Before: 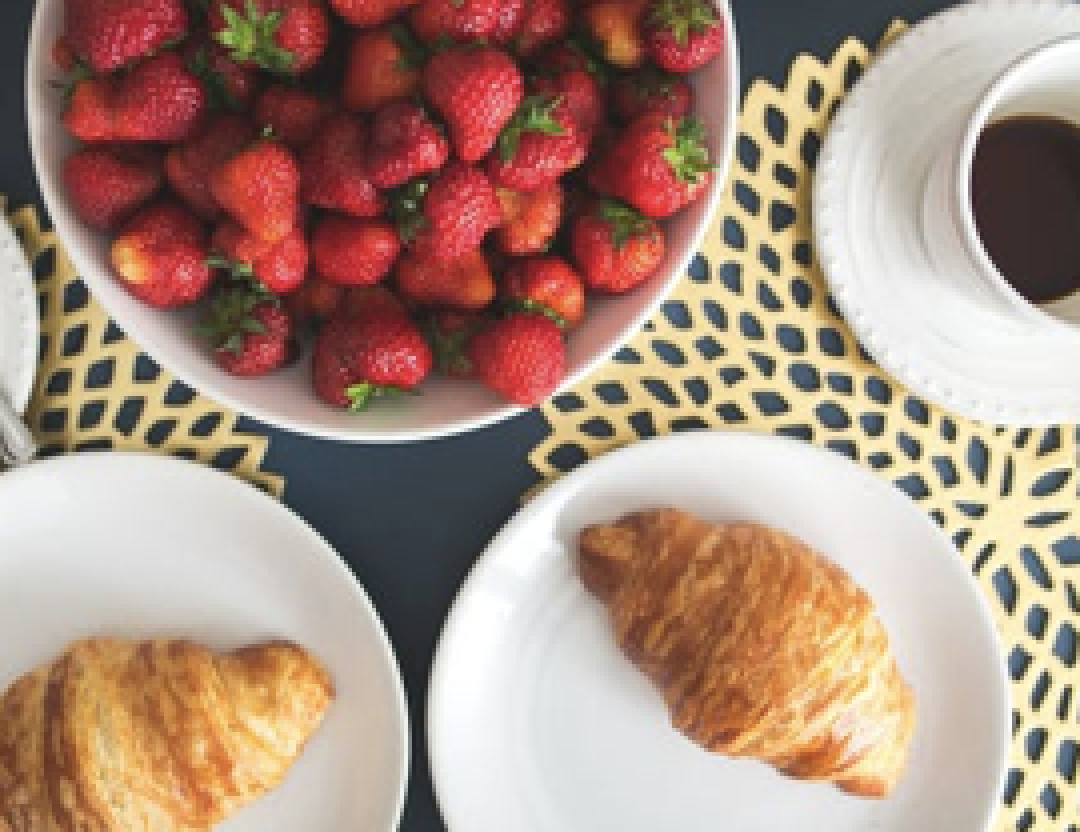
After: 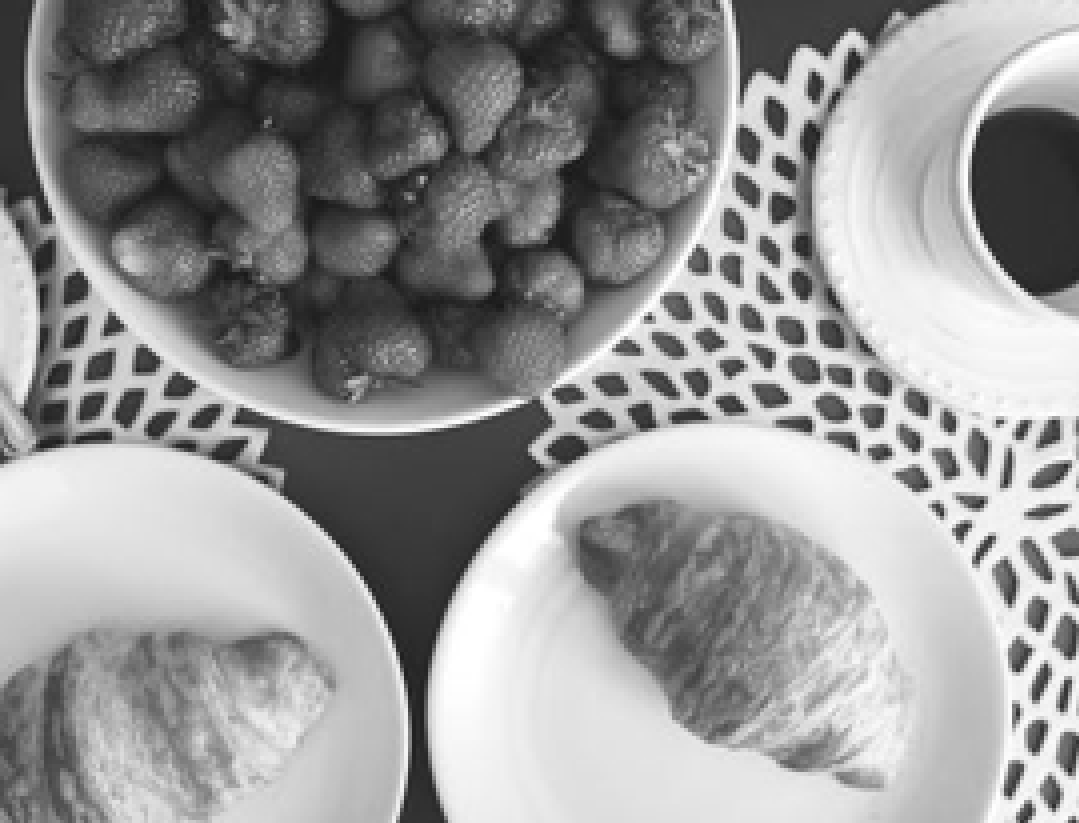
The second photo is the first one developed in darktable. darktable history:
crop: top 1.049%, right 0.001%
monochrome: a 2.21, b -1.33, size 2.2
